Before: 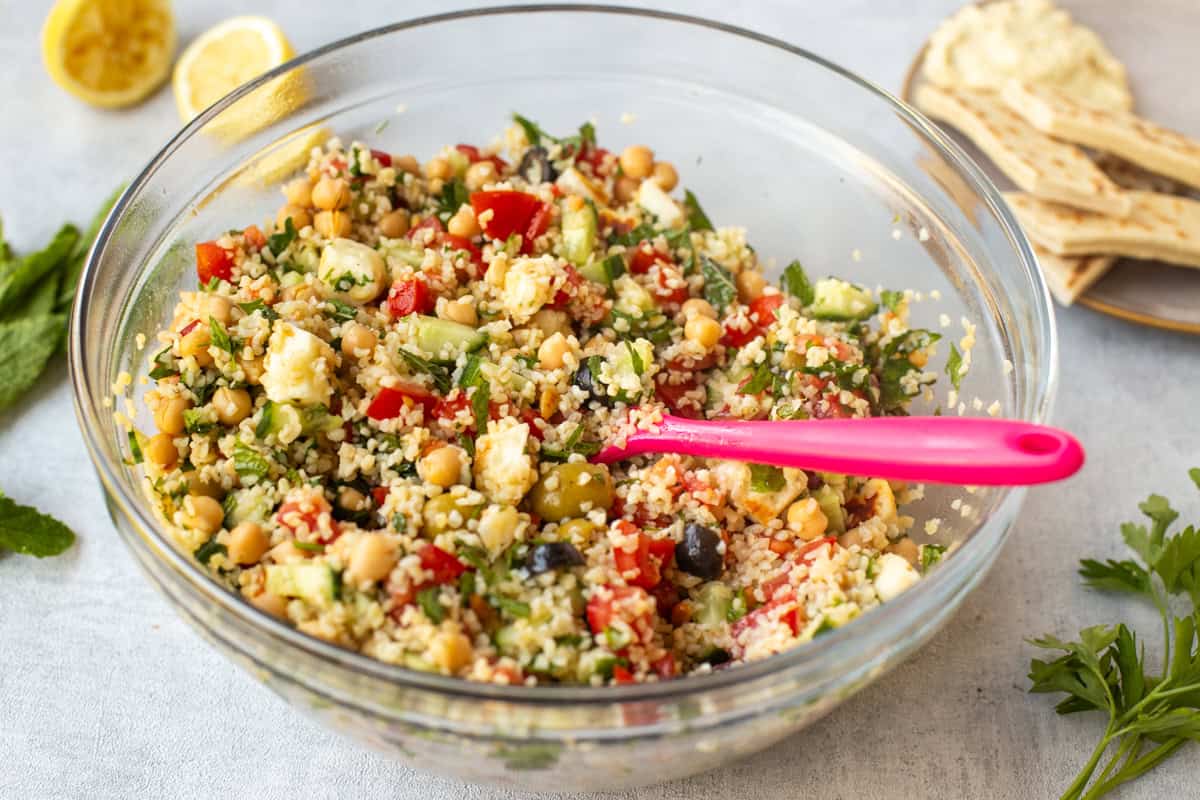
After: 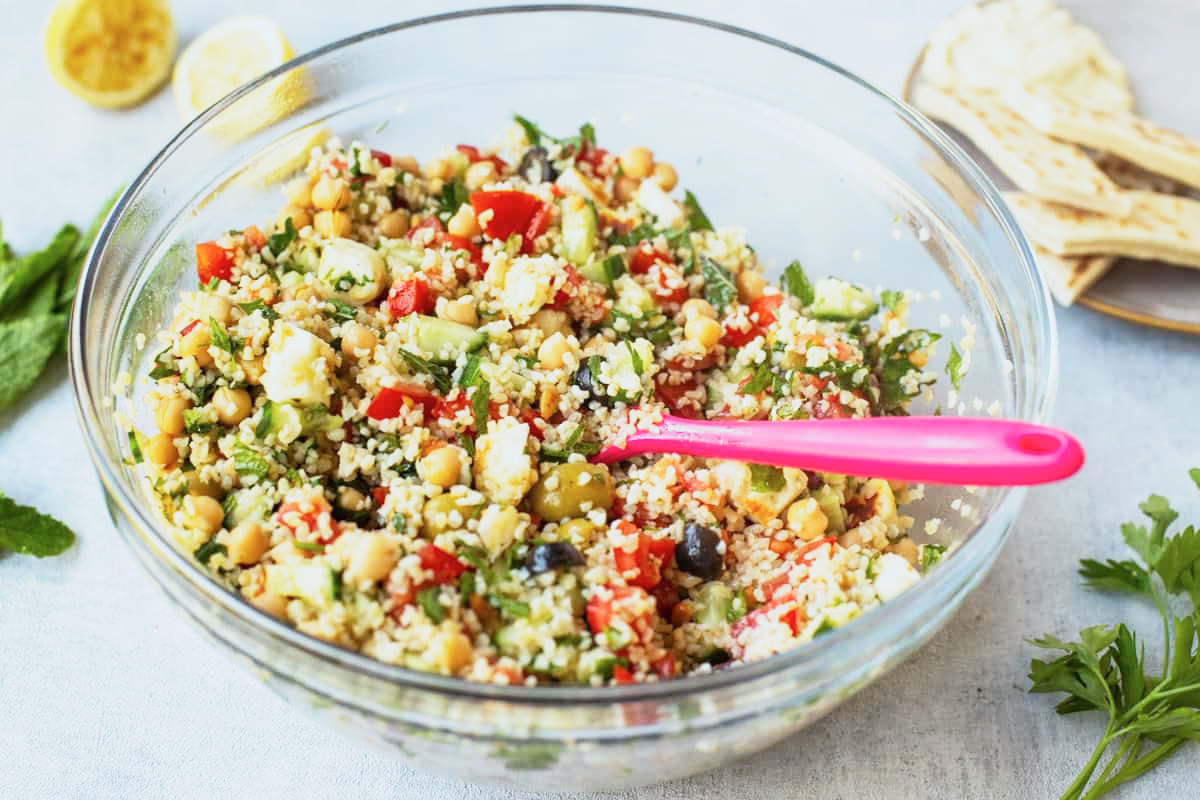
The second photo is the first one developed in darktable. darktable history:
color calibration: illuminant F (fluorescent), F source F9 (Cool White Deluxe 4150 K) – high CRI, x 0.374, y 0.373, temperature 4158.34 K
base curve: curves: ch0 [(0, 0) (0.088, 0.125) (0.176, 0.251) (0.354, 0.501) (0.613, 0.749) (1, 0.877)], preserve colors none
